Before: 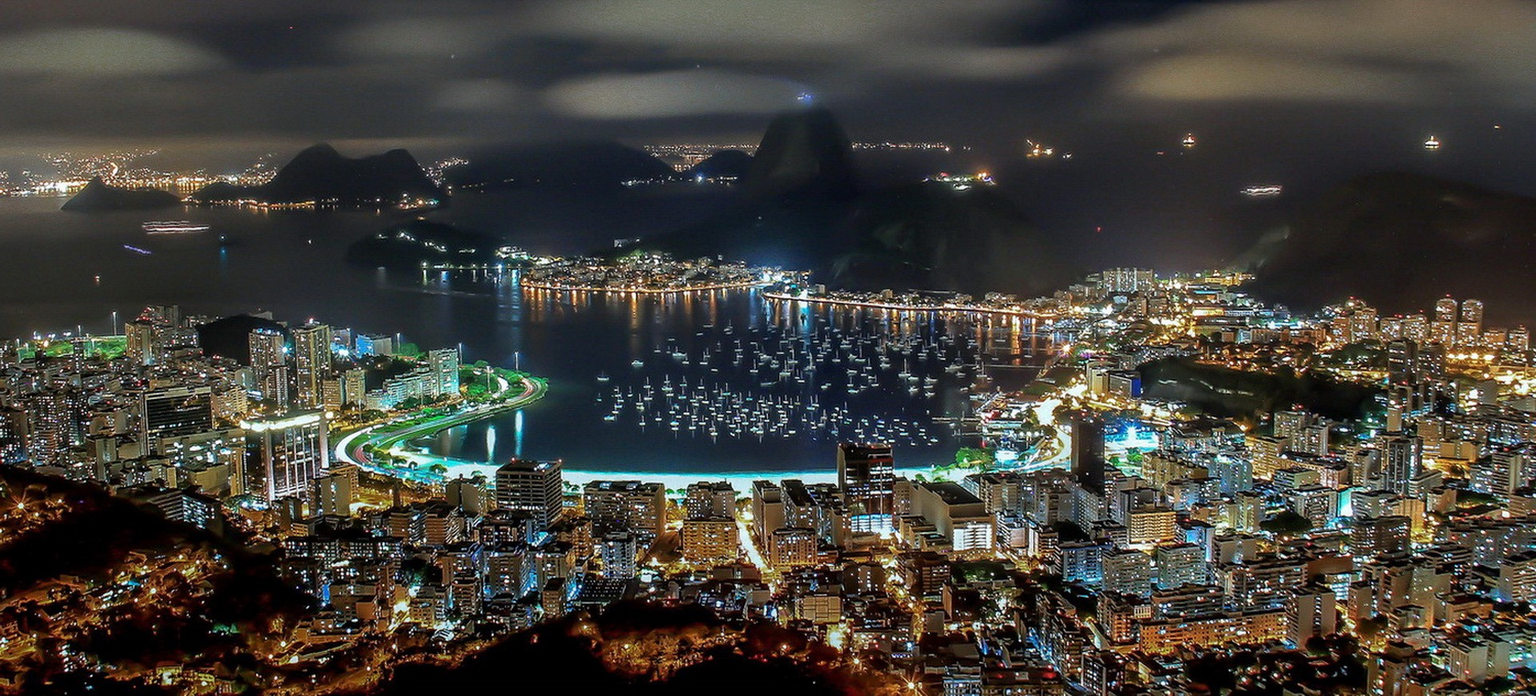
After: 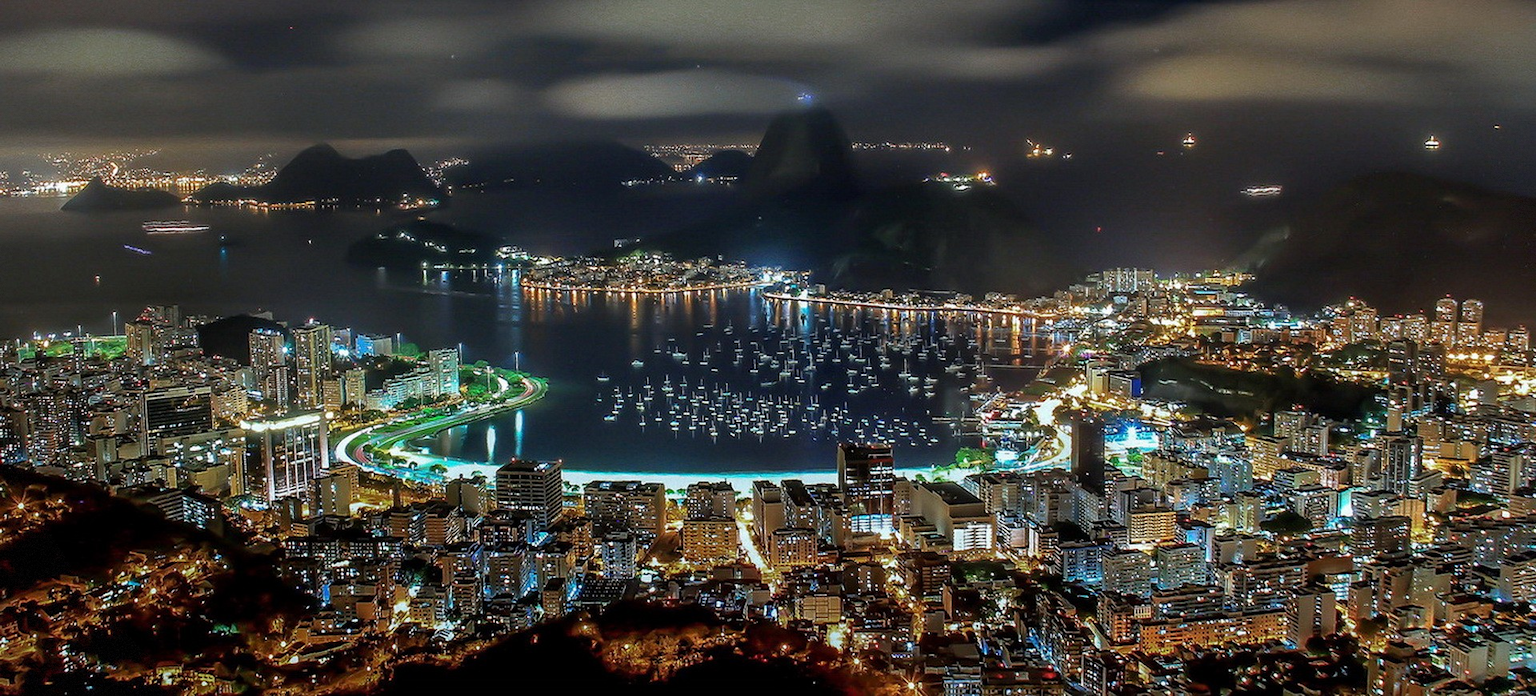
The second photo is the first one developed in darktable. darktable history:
vignetting: fall-off start 100%, brightness -0.406, saturation -0.3, width/height ratio 1.324, dithering 8-bit output, unbound false
